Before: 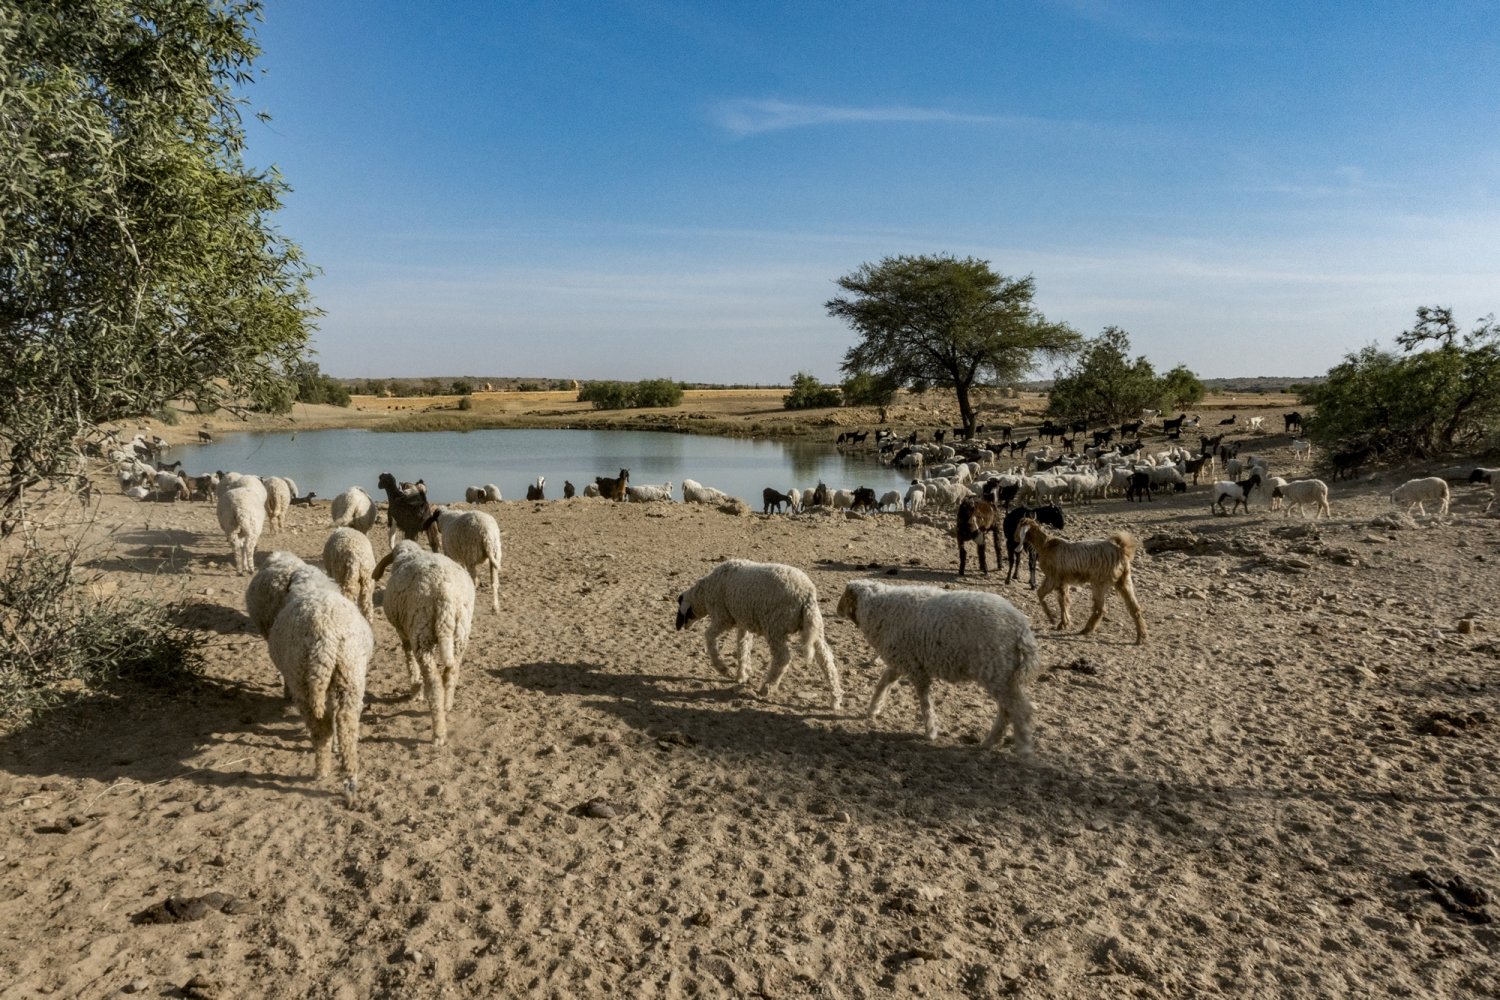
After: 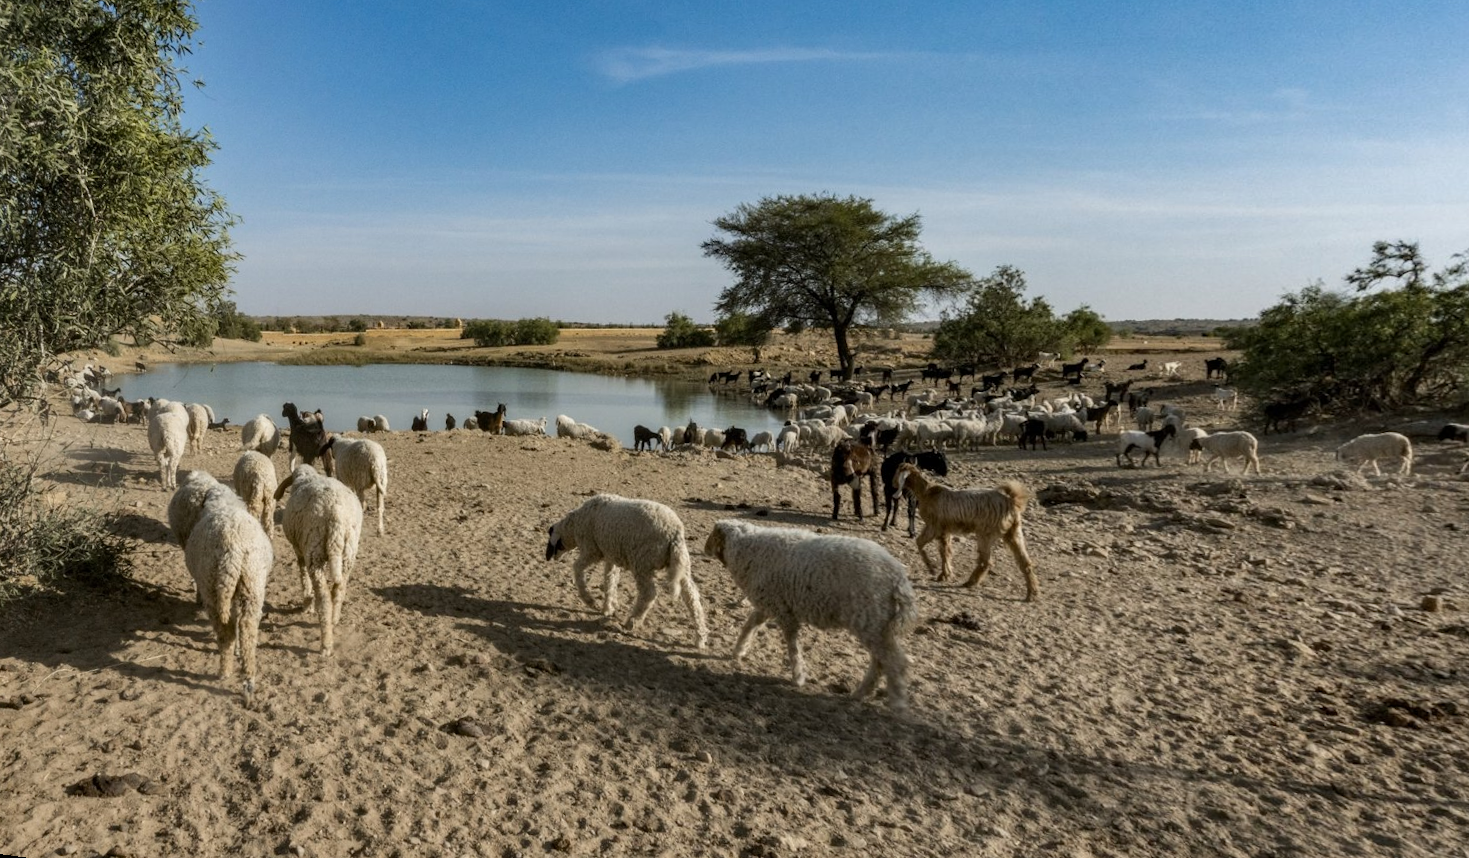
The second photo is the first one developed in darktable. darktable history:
bloom: size 15%, threshold 97%, strength 7%
rotate and perspective: rotation 1.69°, lens shift (vertical) -0.023, lens shift (horizontal) -0.291, crop left 0.025, crop right 0.988, crop top 0.092, crop bottom 0.842
